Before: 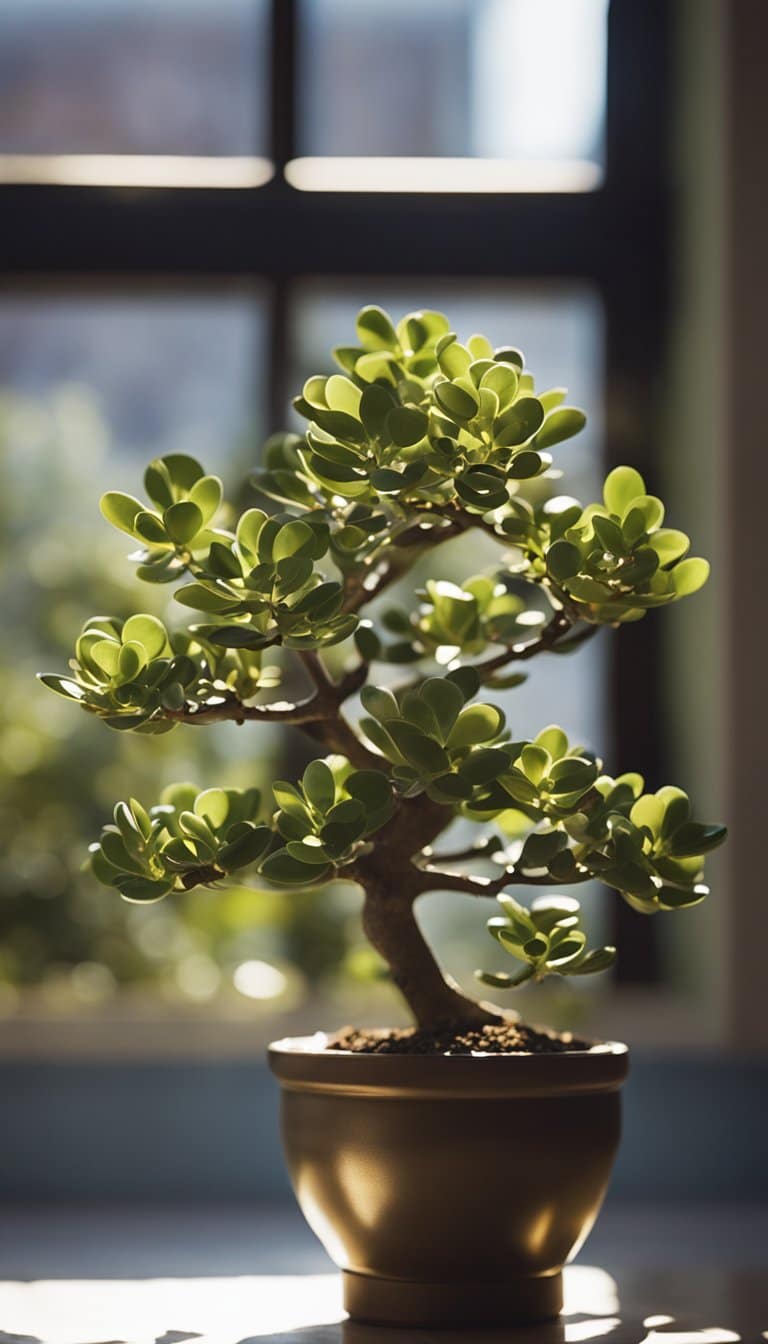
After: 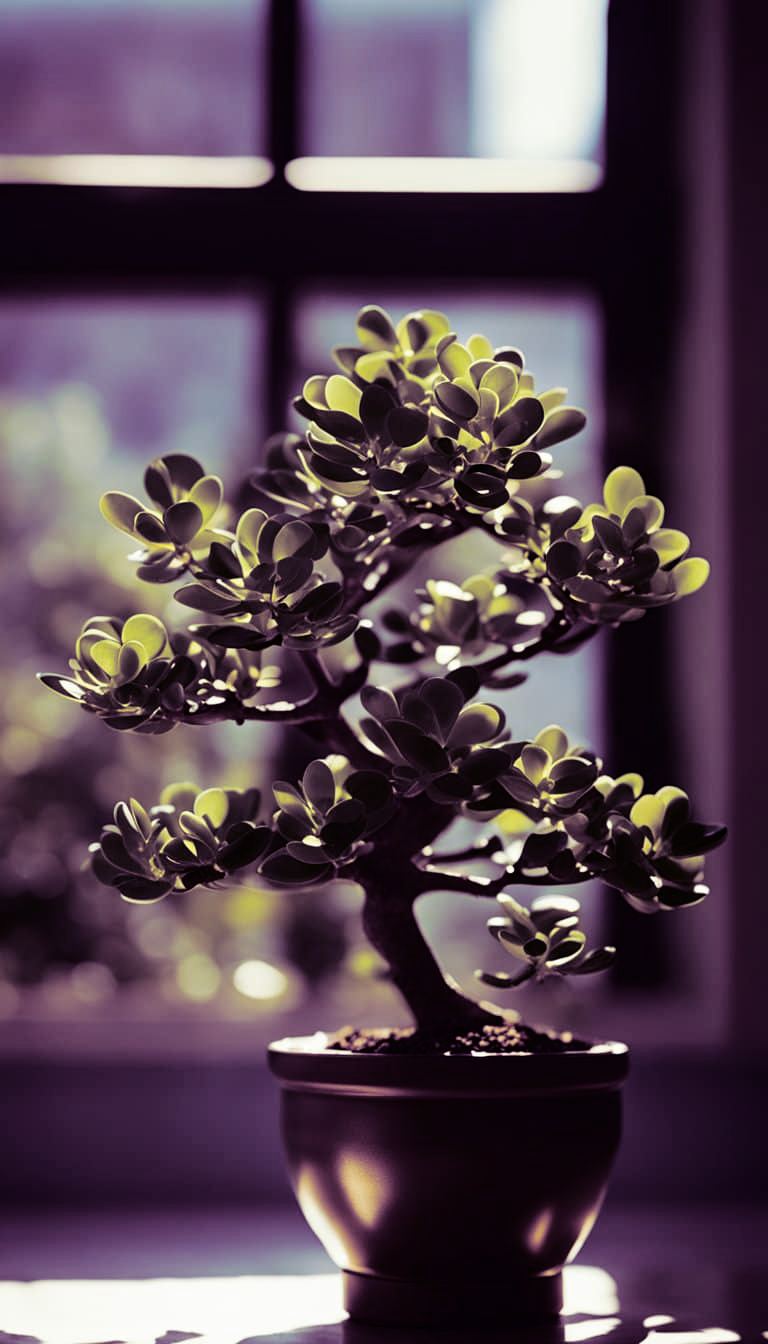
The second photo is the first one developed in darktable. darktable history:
split-toning: shadows › hue 277.2°, shadows › saturation 0.74
fill light: exposure -2 EV, width 8.6
zone system: size 8, zone [-1, 0.082, -1 ×23]
